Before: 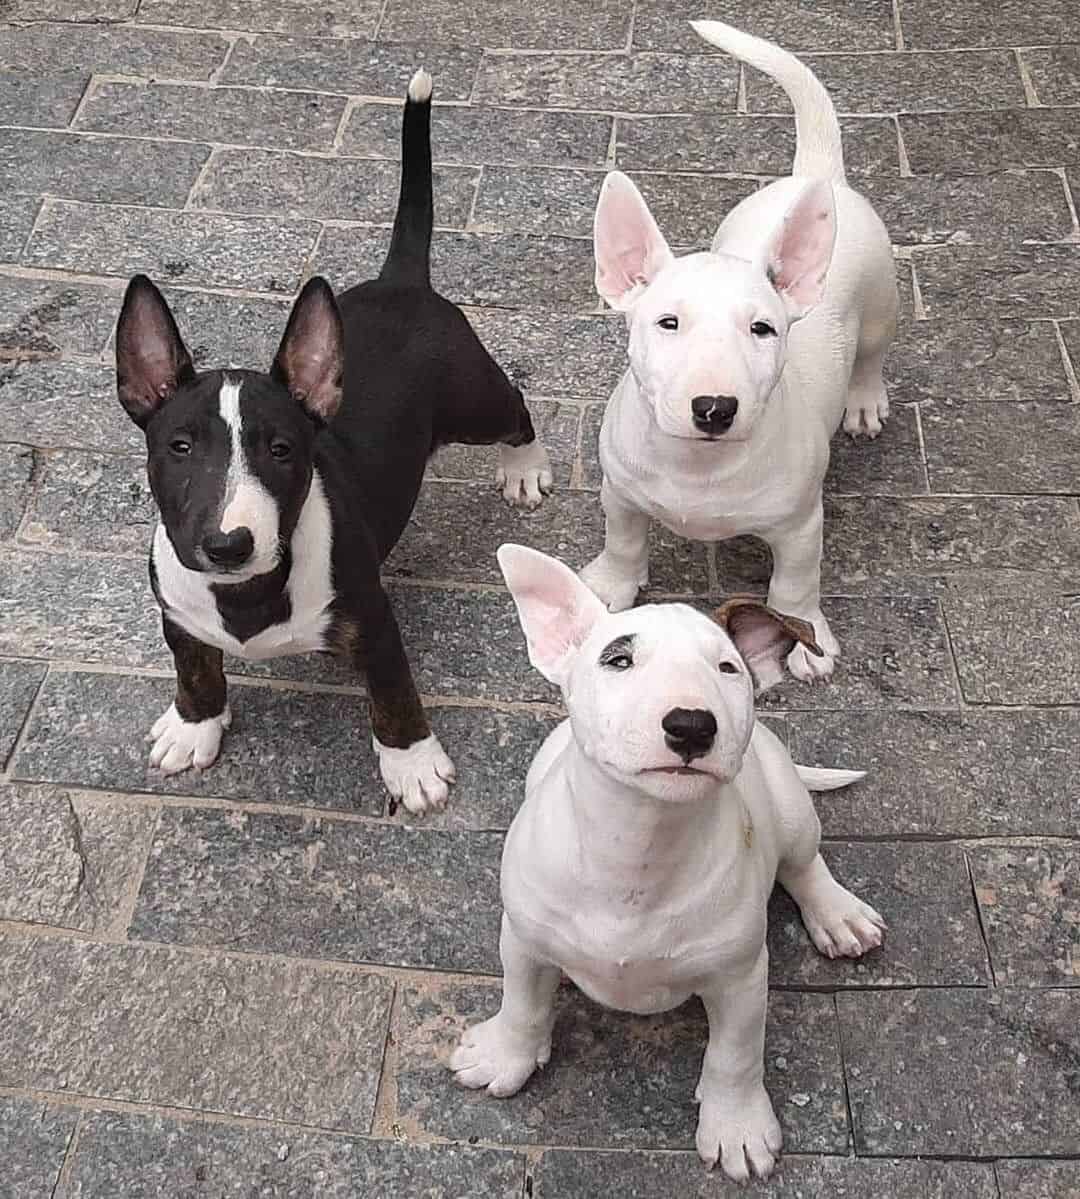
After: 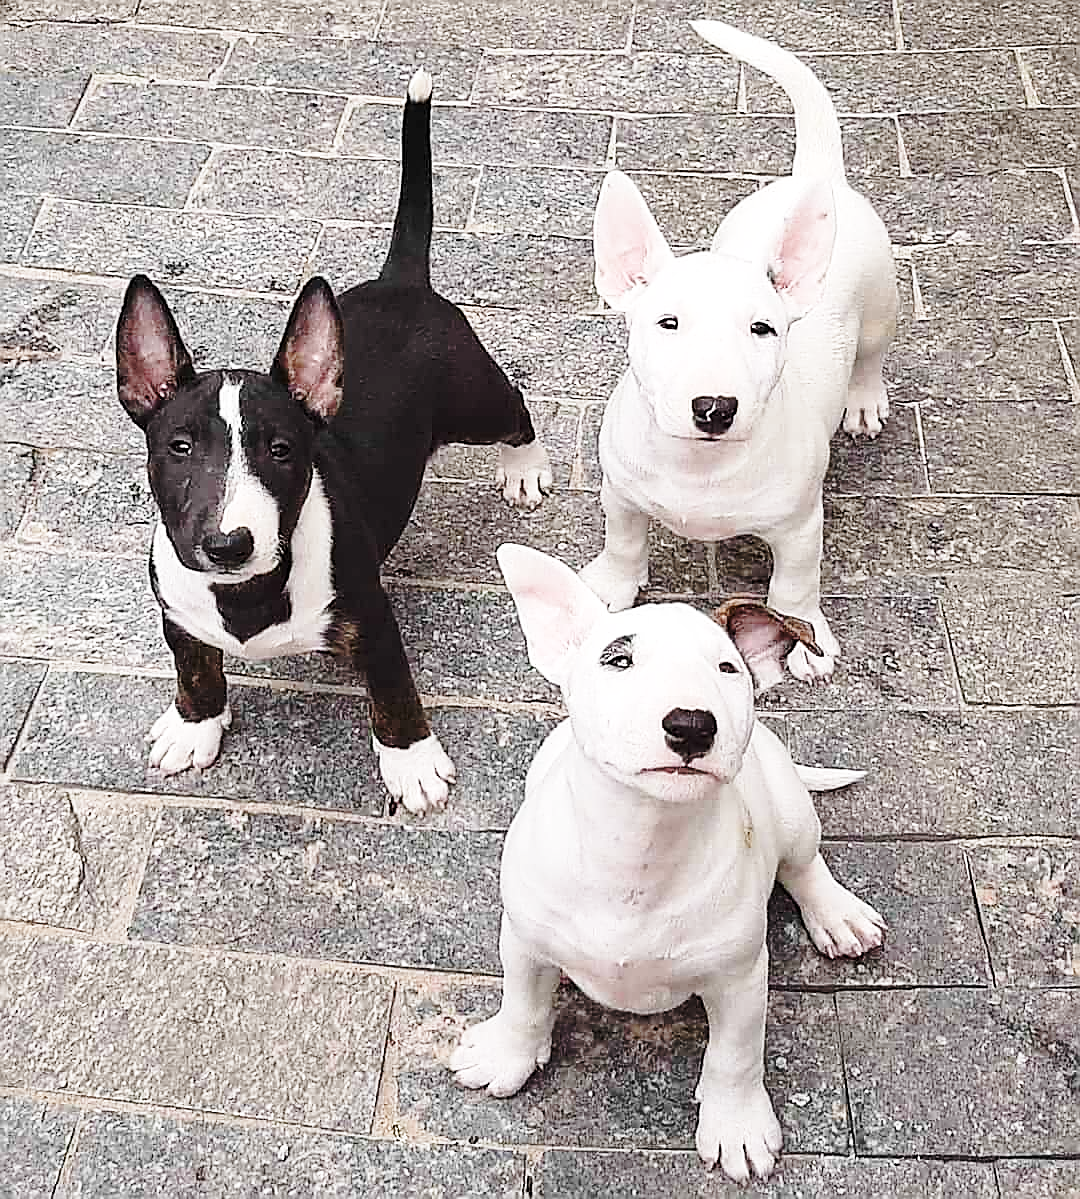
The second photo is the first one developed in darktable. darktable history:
base curve: curves: ch0 [(0, 0) (0.032, 0.037) (0.105, 0.228) (0.435, 0.76) (0.856, 0.983) (1, 1)], preserve colors none
sharpen: radius 1.4, amount 1.25, threshold 0.7
